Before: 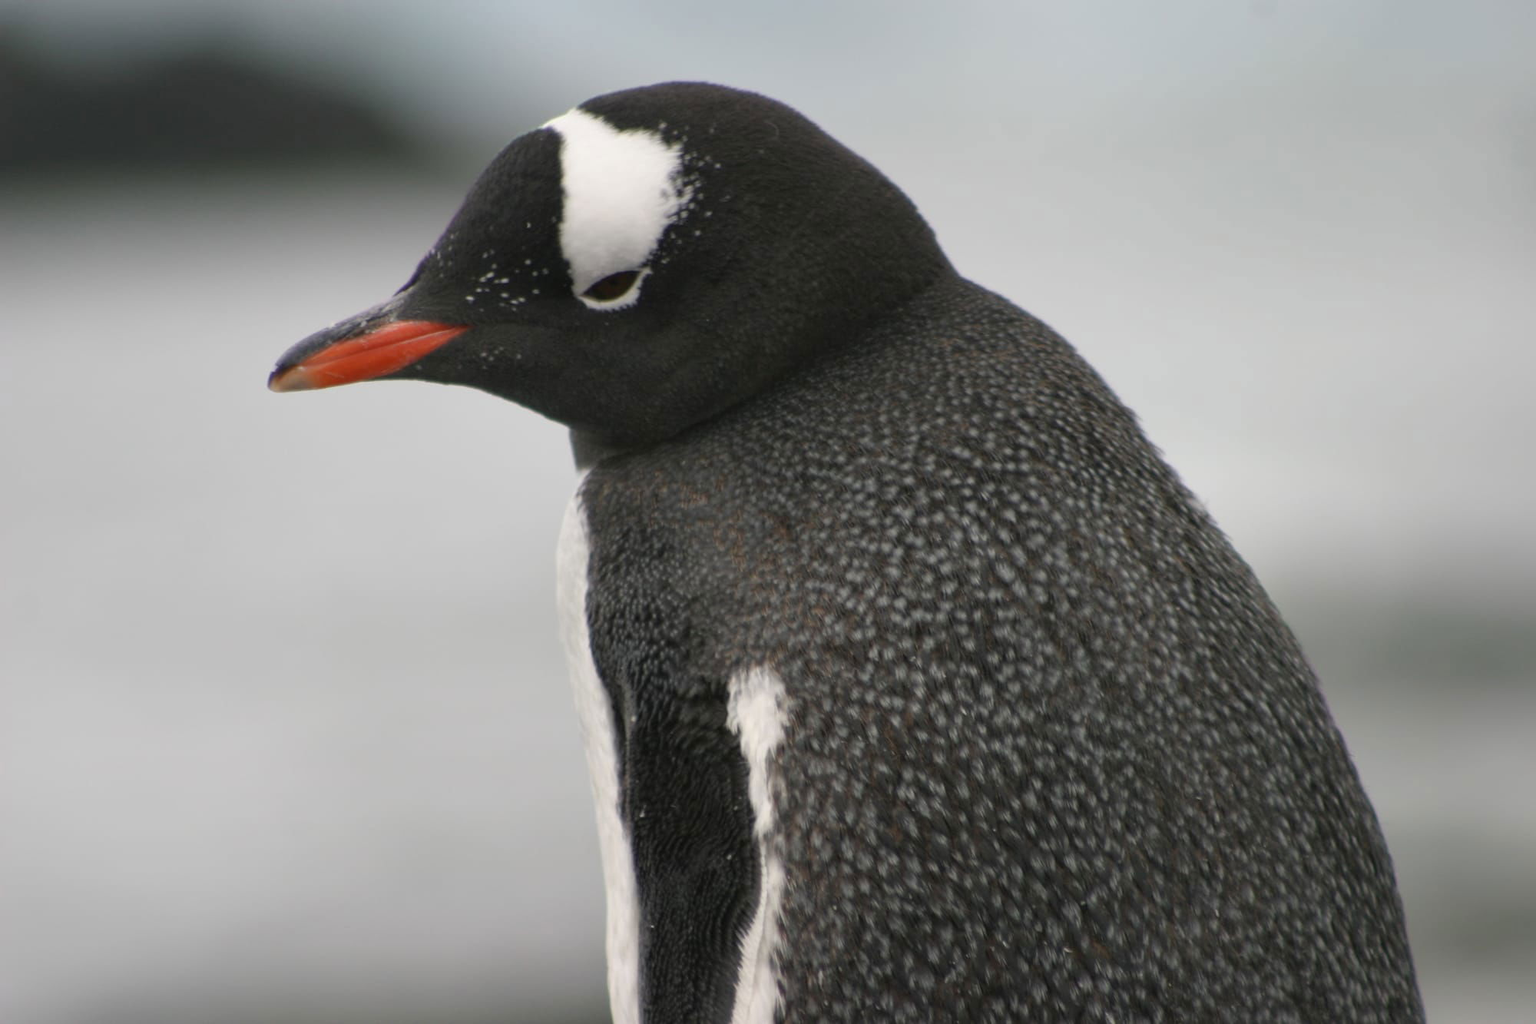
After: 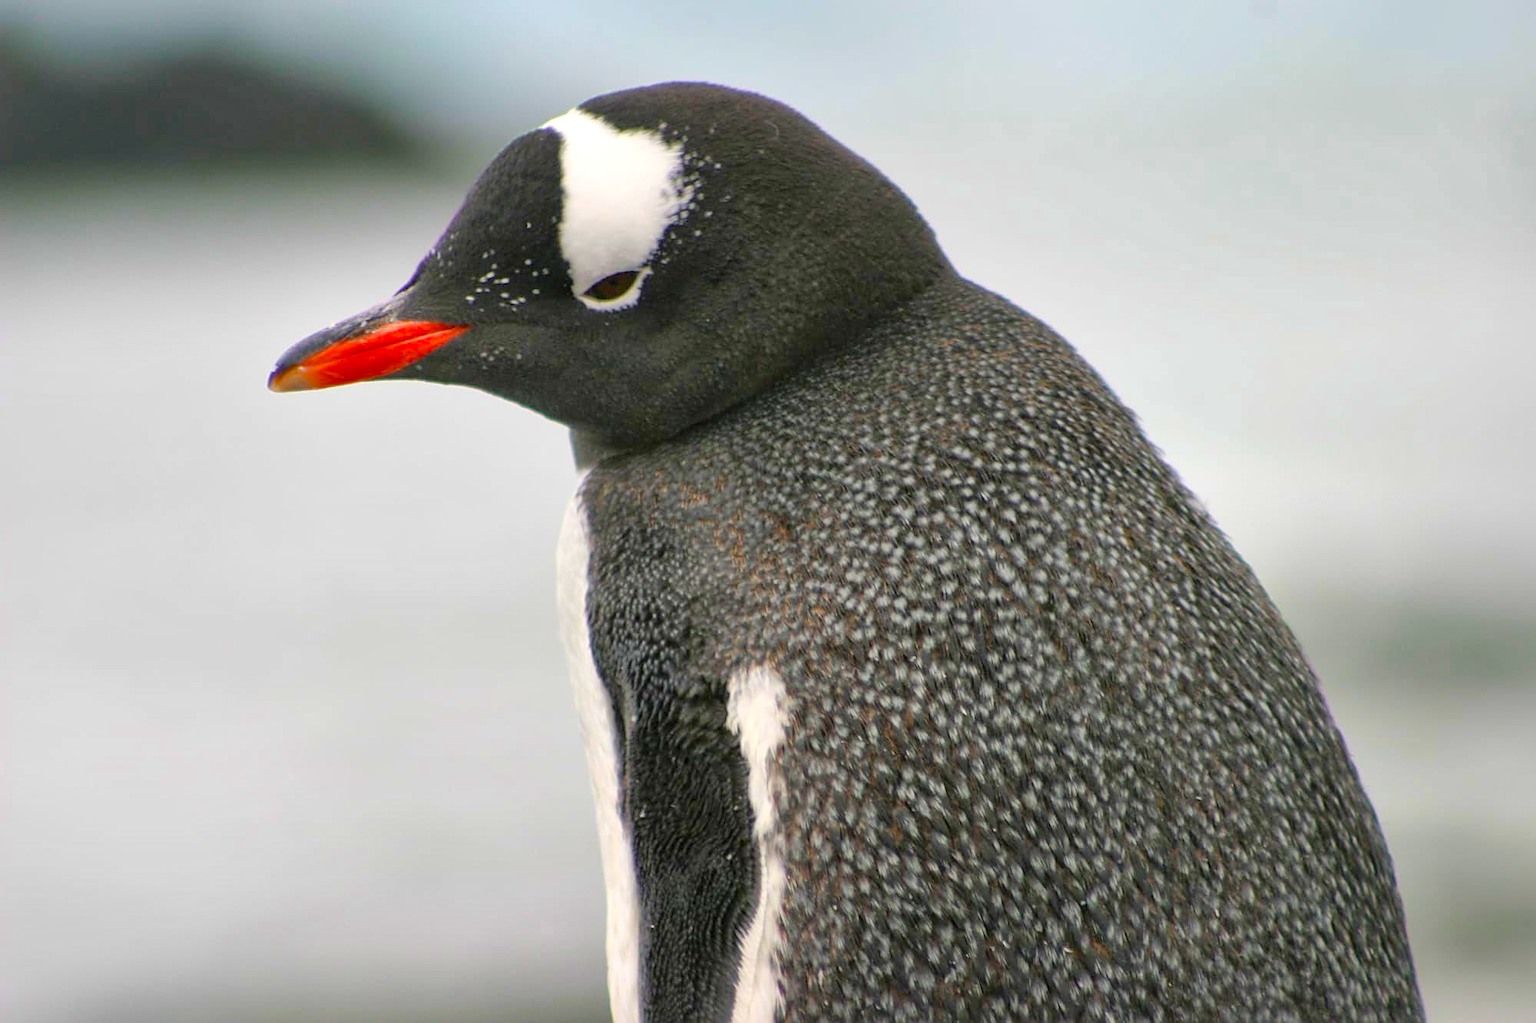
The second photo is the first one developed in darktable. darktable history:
sharpen: on, module defaults
local contrast: mode bilateral grid, contrast 20, coarseness 51, detail 159%, midtone range 0.2
color balance rgb: perceptual saturation grading › global saturation 35.744%, perceptual saturation grading › shadows 35.634%
exposure: black level correction 0.001, exposure 0.14 EV, compensate highlight preservation false
contrast brightness saturation: contrast 0.066, brightness 0.177, saturation 0.407
